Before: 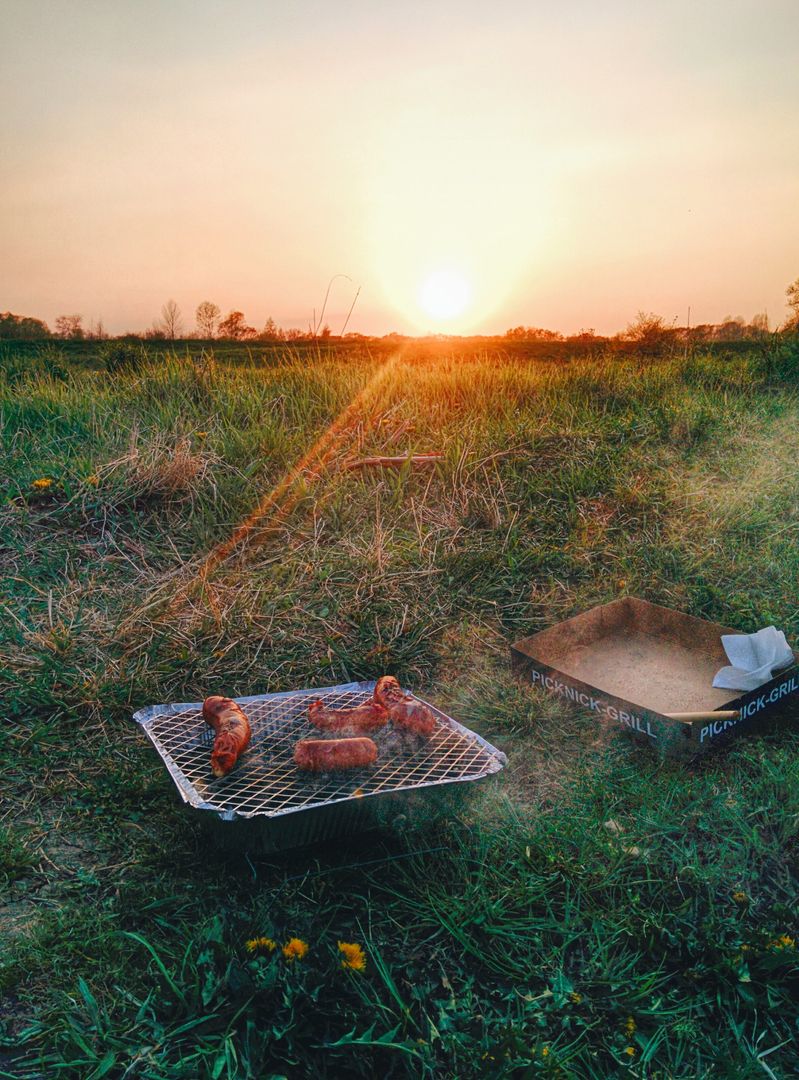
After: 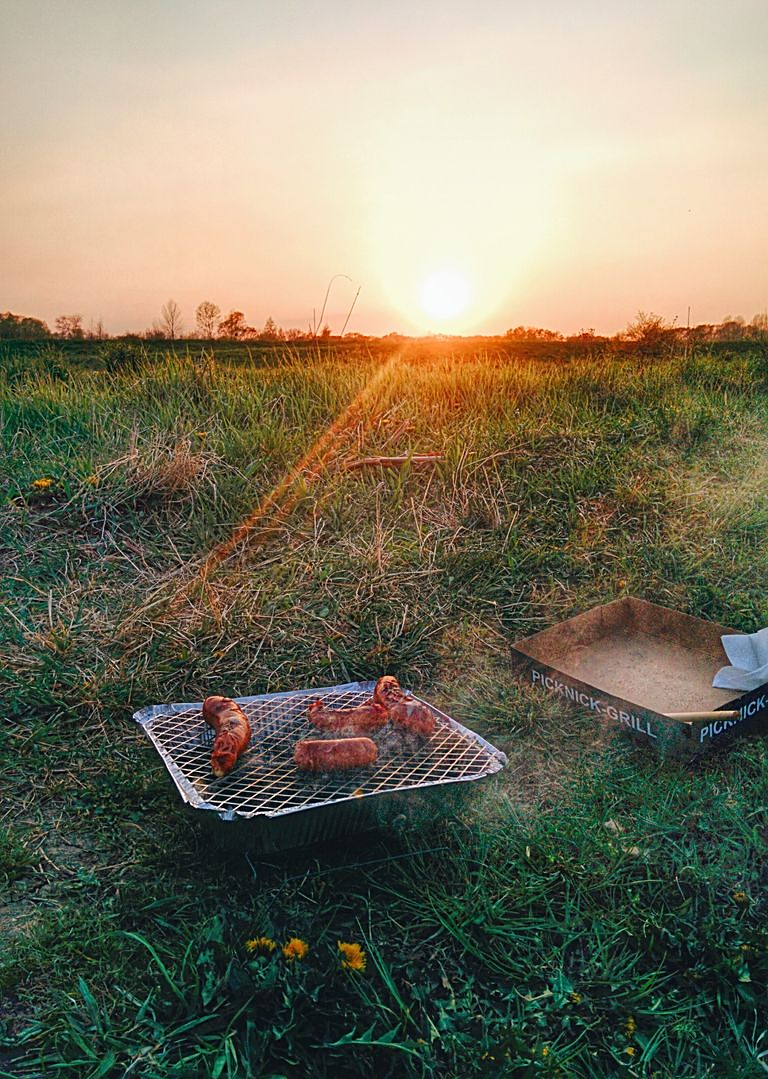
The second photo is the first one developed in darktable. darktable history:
sharpen: on, module defaults
crop: right 3.858%, bottom 0.018%
